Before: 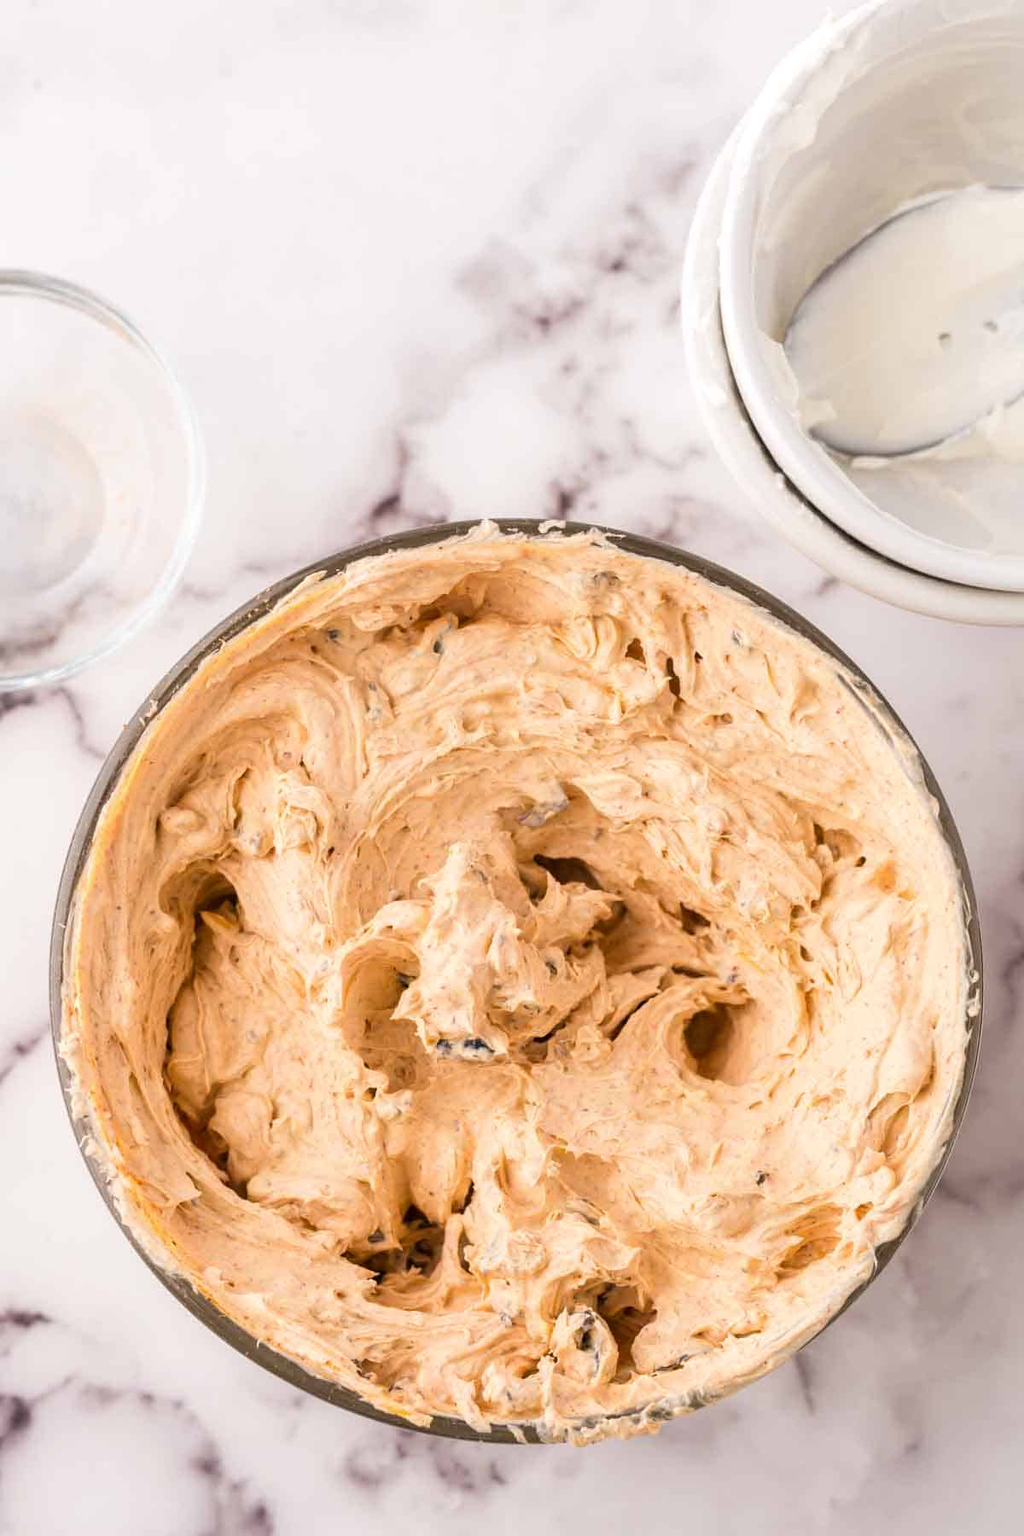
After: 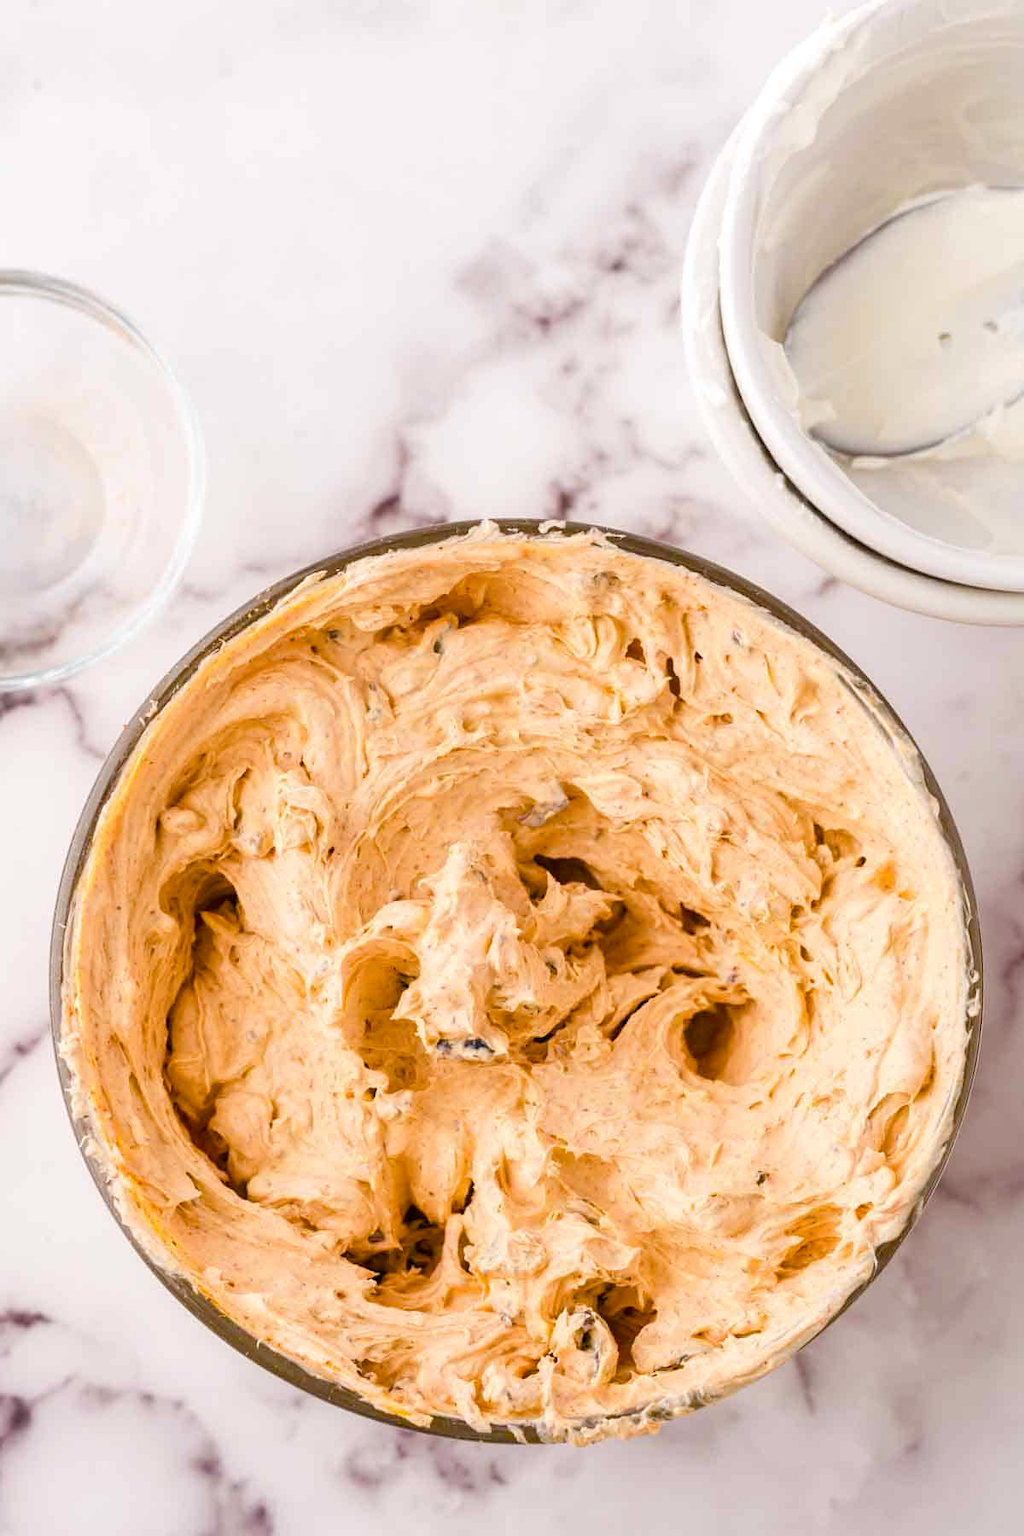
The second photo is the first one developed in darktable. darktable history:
color balance rgb: perceptual saturation grading › global saturation 34.918%, perceptual saturation grading › highlights -25.775%, perceptual saturation grading › shadows 49.619%
